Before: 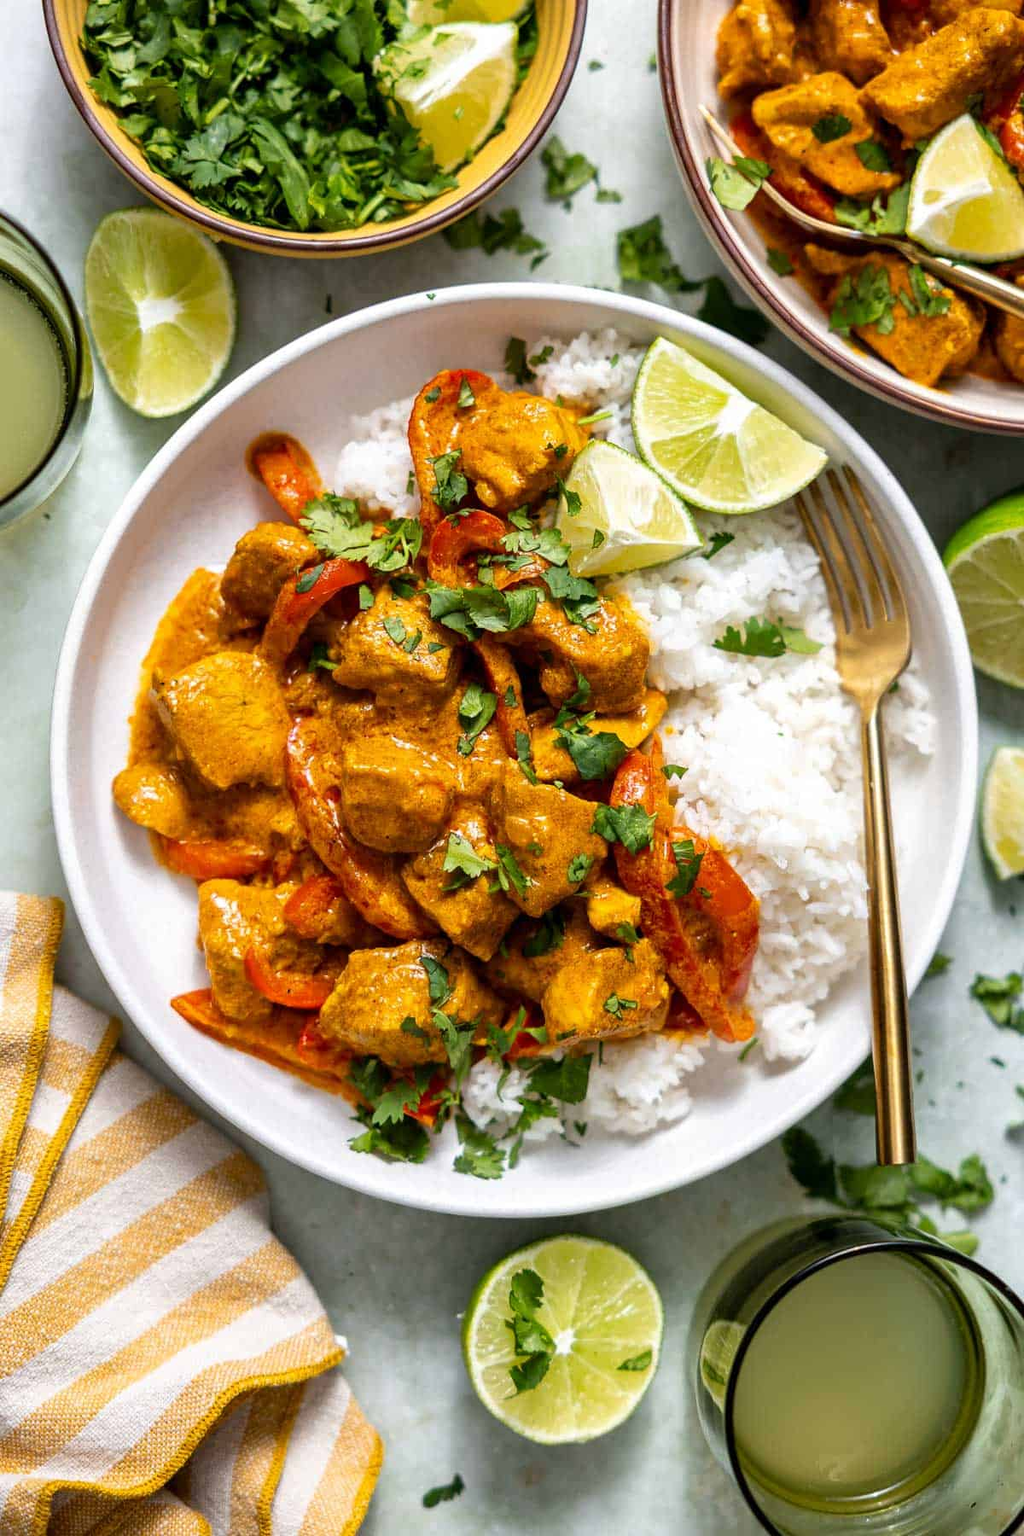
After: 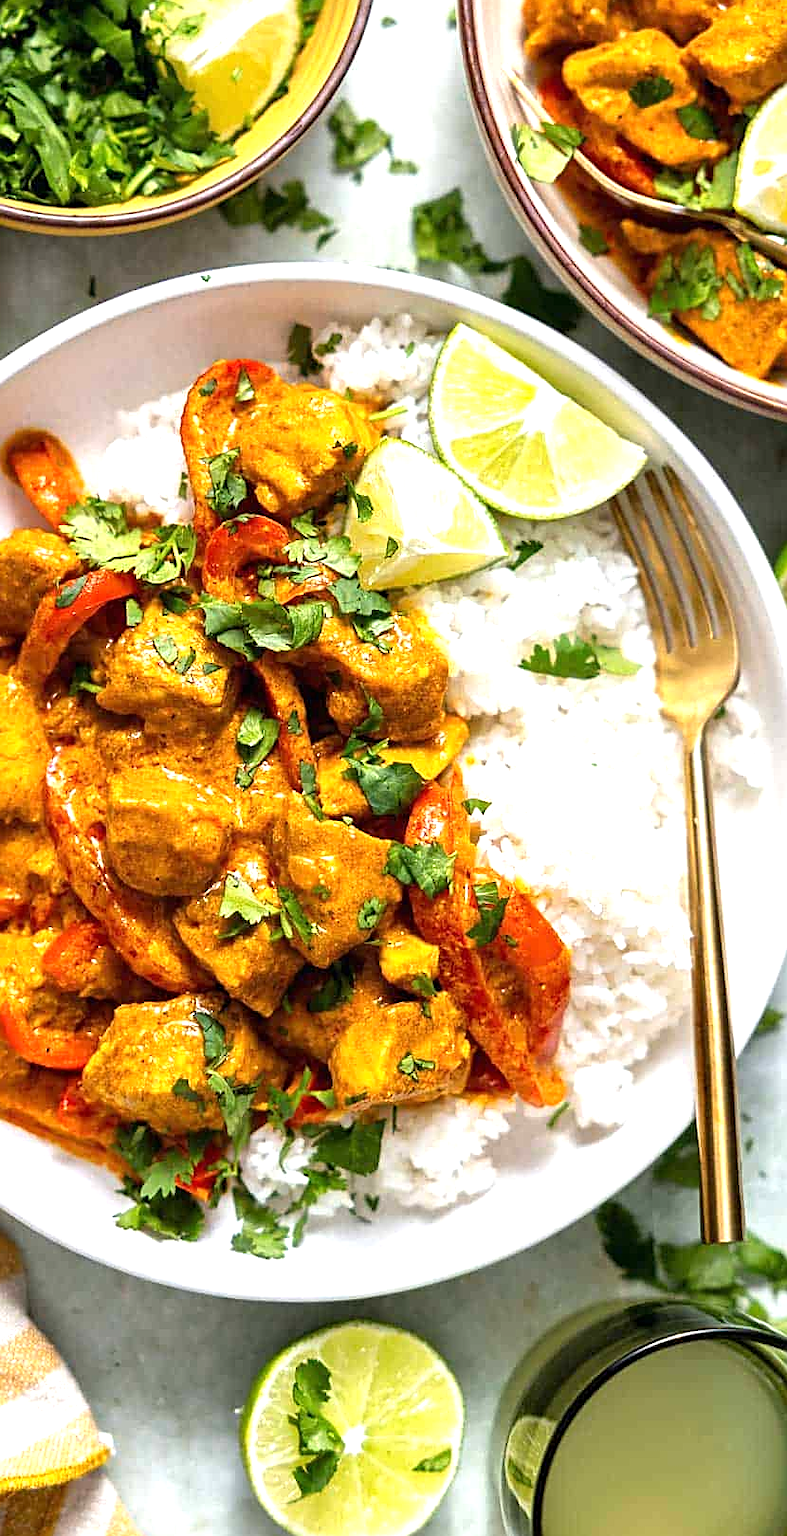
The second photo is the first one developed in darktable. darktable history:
exposure: black level correction 0, exposure 0.698 EV, compensate highlight preservation false
crop and rotate: left 24.031%, top 3.008%, right 6.709%, bottom 6.973%
sharpen: on, module defaults
